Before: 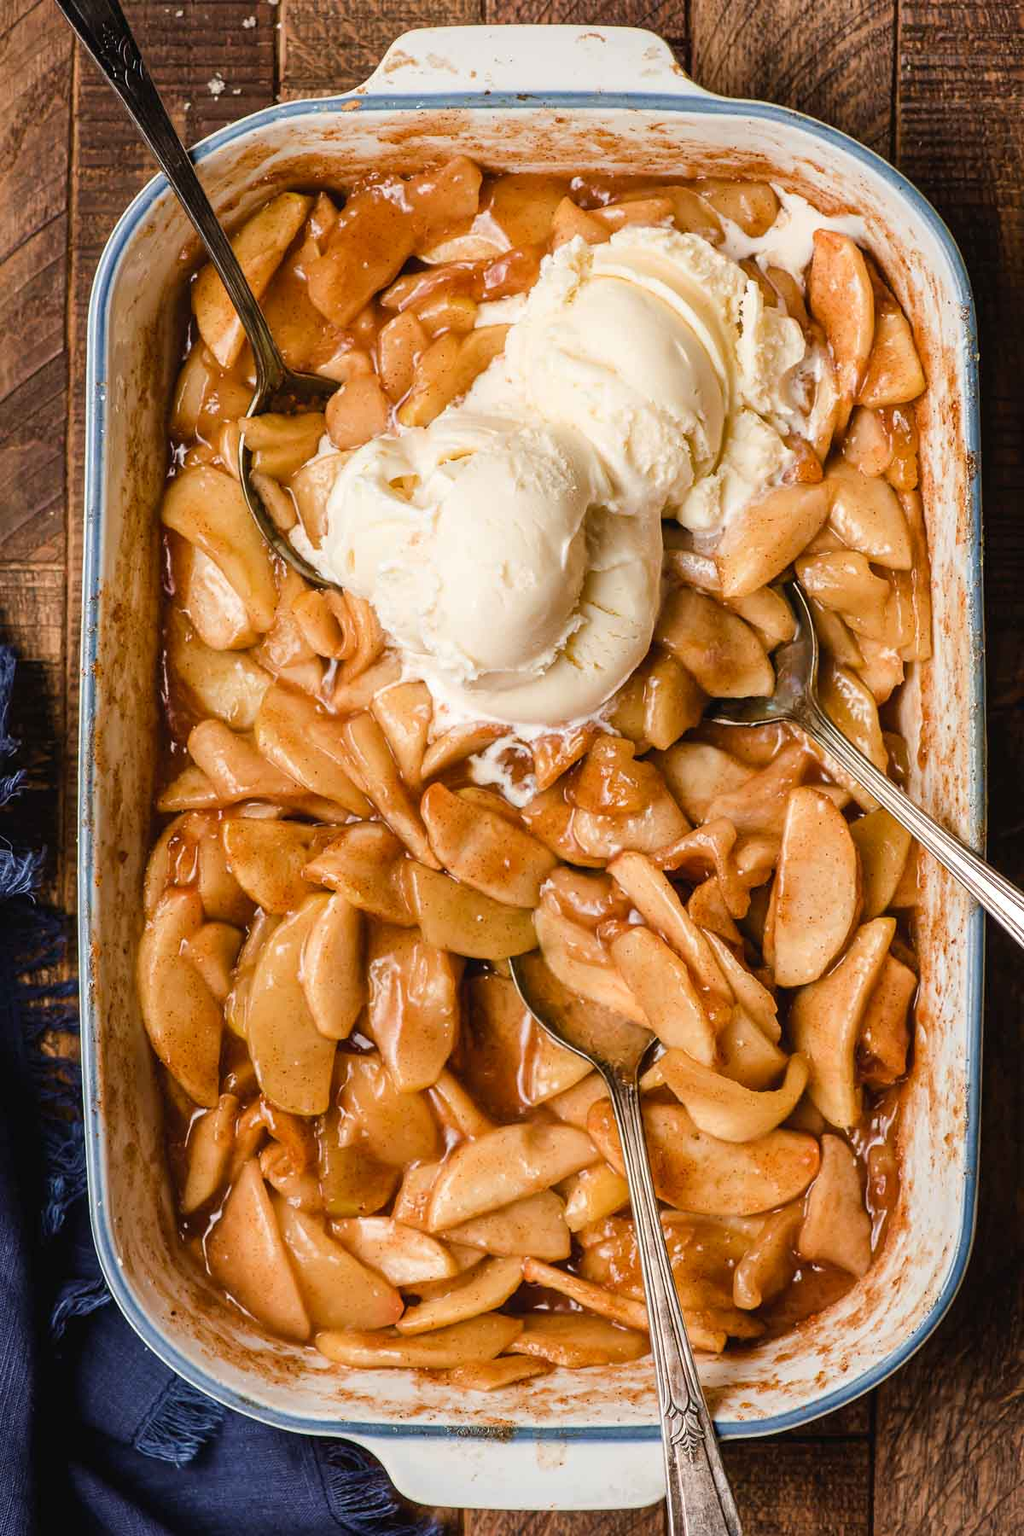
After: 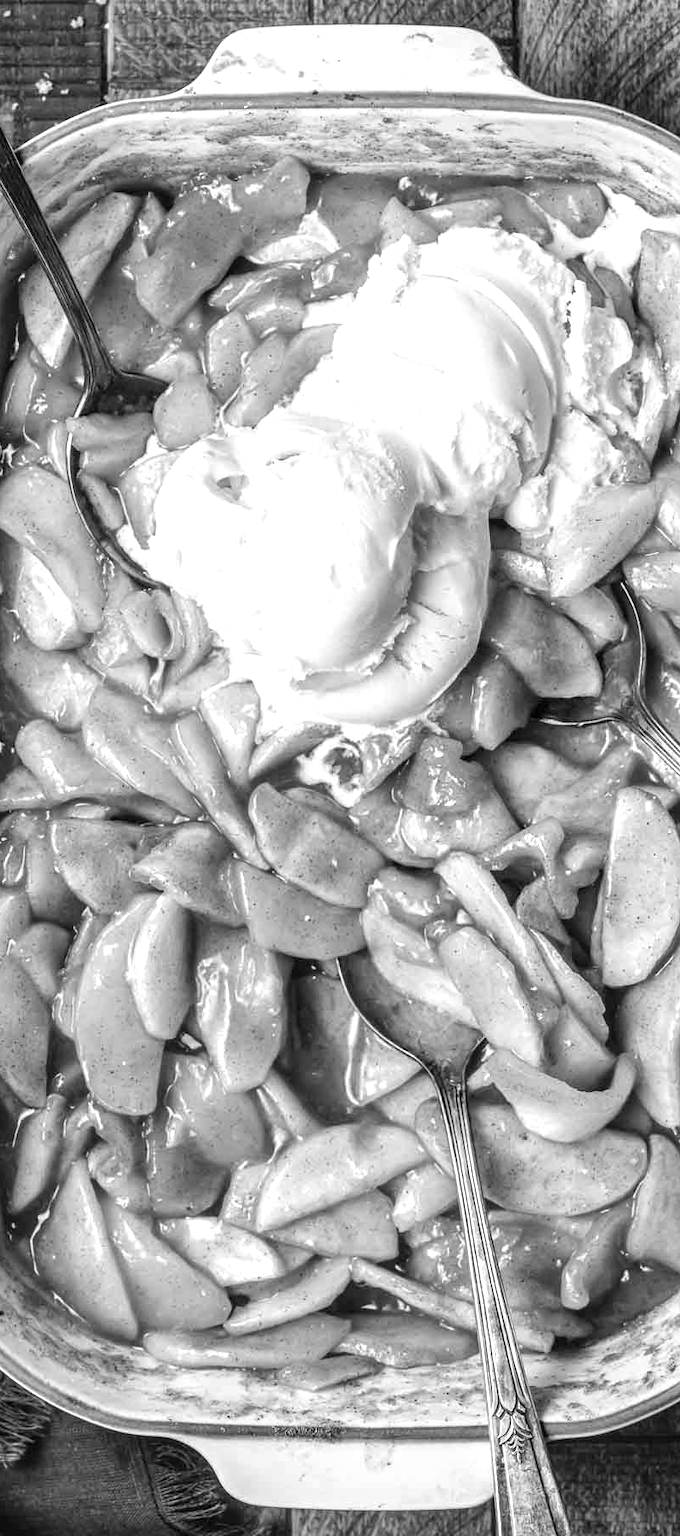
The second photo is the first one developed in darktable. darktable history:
crop: left 16.899%, right 16.556%
exposure: exposure 0.6 EV, compensate highlight preservation false
local contrast: on, module defaults
white balance: red 0.974, blue 1.044
rotate and perspective: crop left 0, crop top 0
monochrome: a 73.58, b 64.21
